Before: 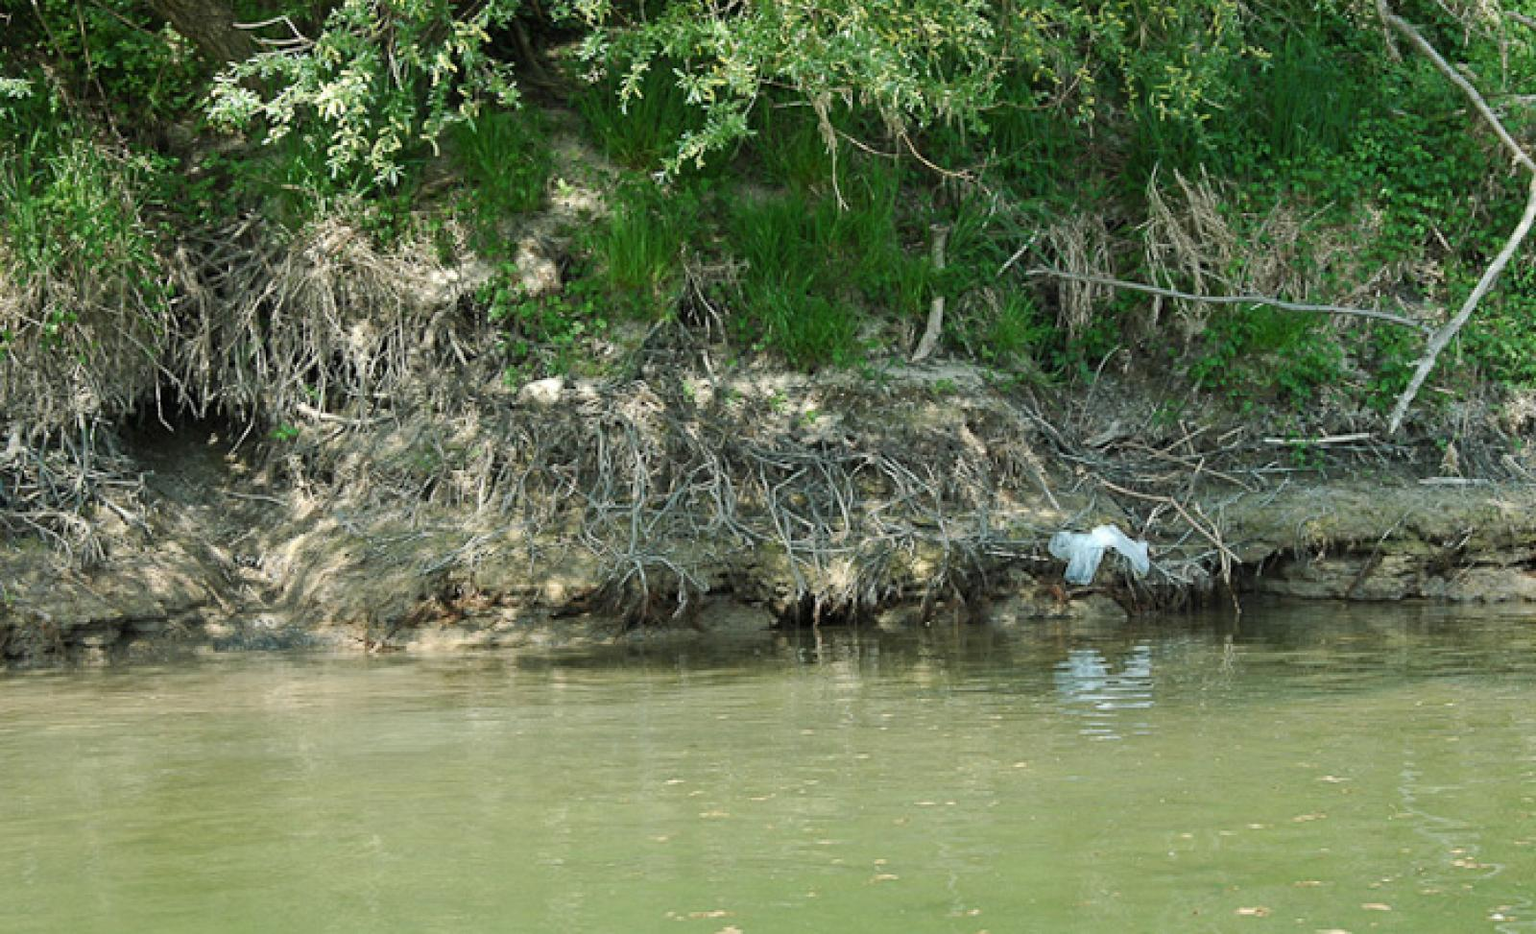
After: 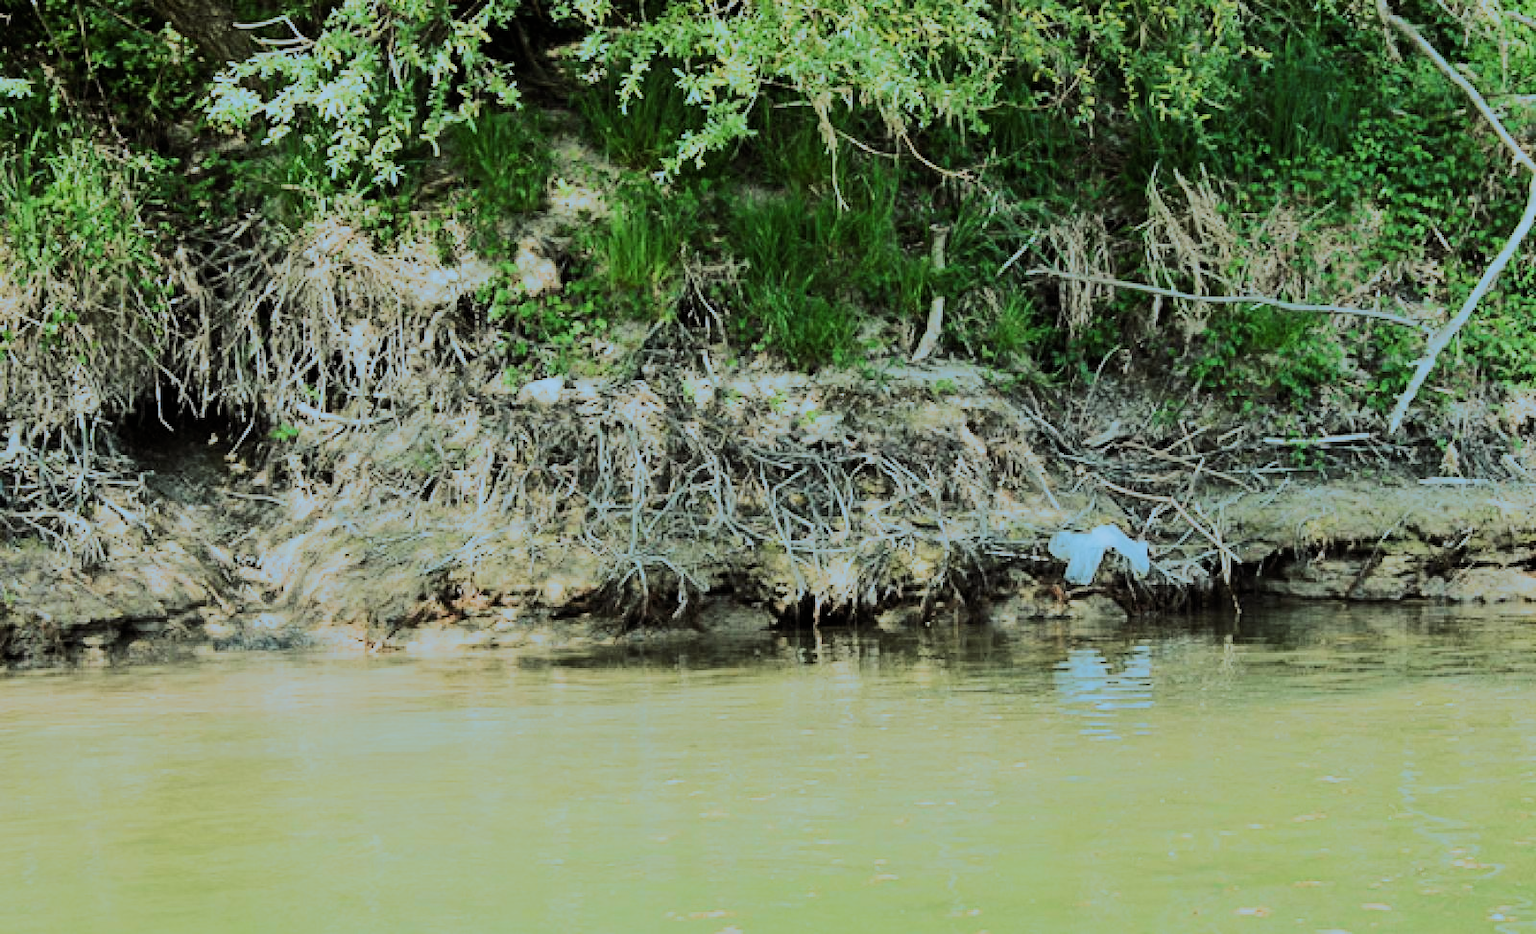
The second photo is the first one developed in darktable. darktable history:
filmic rgb: black relative exposure -7.15 EV, white relative exposure 5.36 EV, hardness 3.02, color science v6 (2022)
split-toning: shadows › hue 351.18°, shadows › saturation 0.86, highlights › hue 218.82°, highlights › saturation 0.73, balance -19.167
rgb curve: curves: ch0 [(0, 0) (0.284, 0.292) (0.505, 0.644) (1, 1)]; ch1 [(0, 0) (0.284, 0.292) (0.505, 0.644) (1, 1)]; ch2 [(0, 0) (0.284, 0.292) (0.505, 0.644) (1, 1)], compensate middle gray true
